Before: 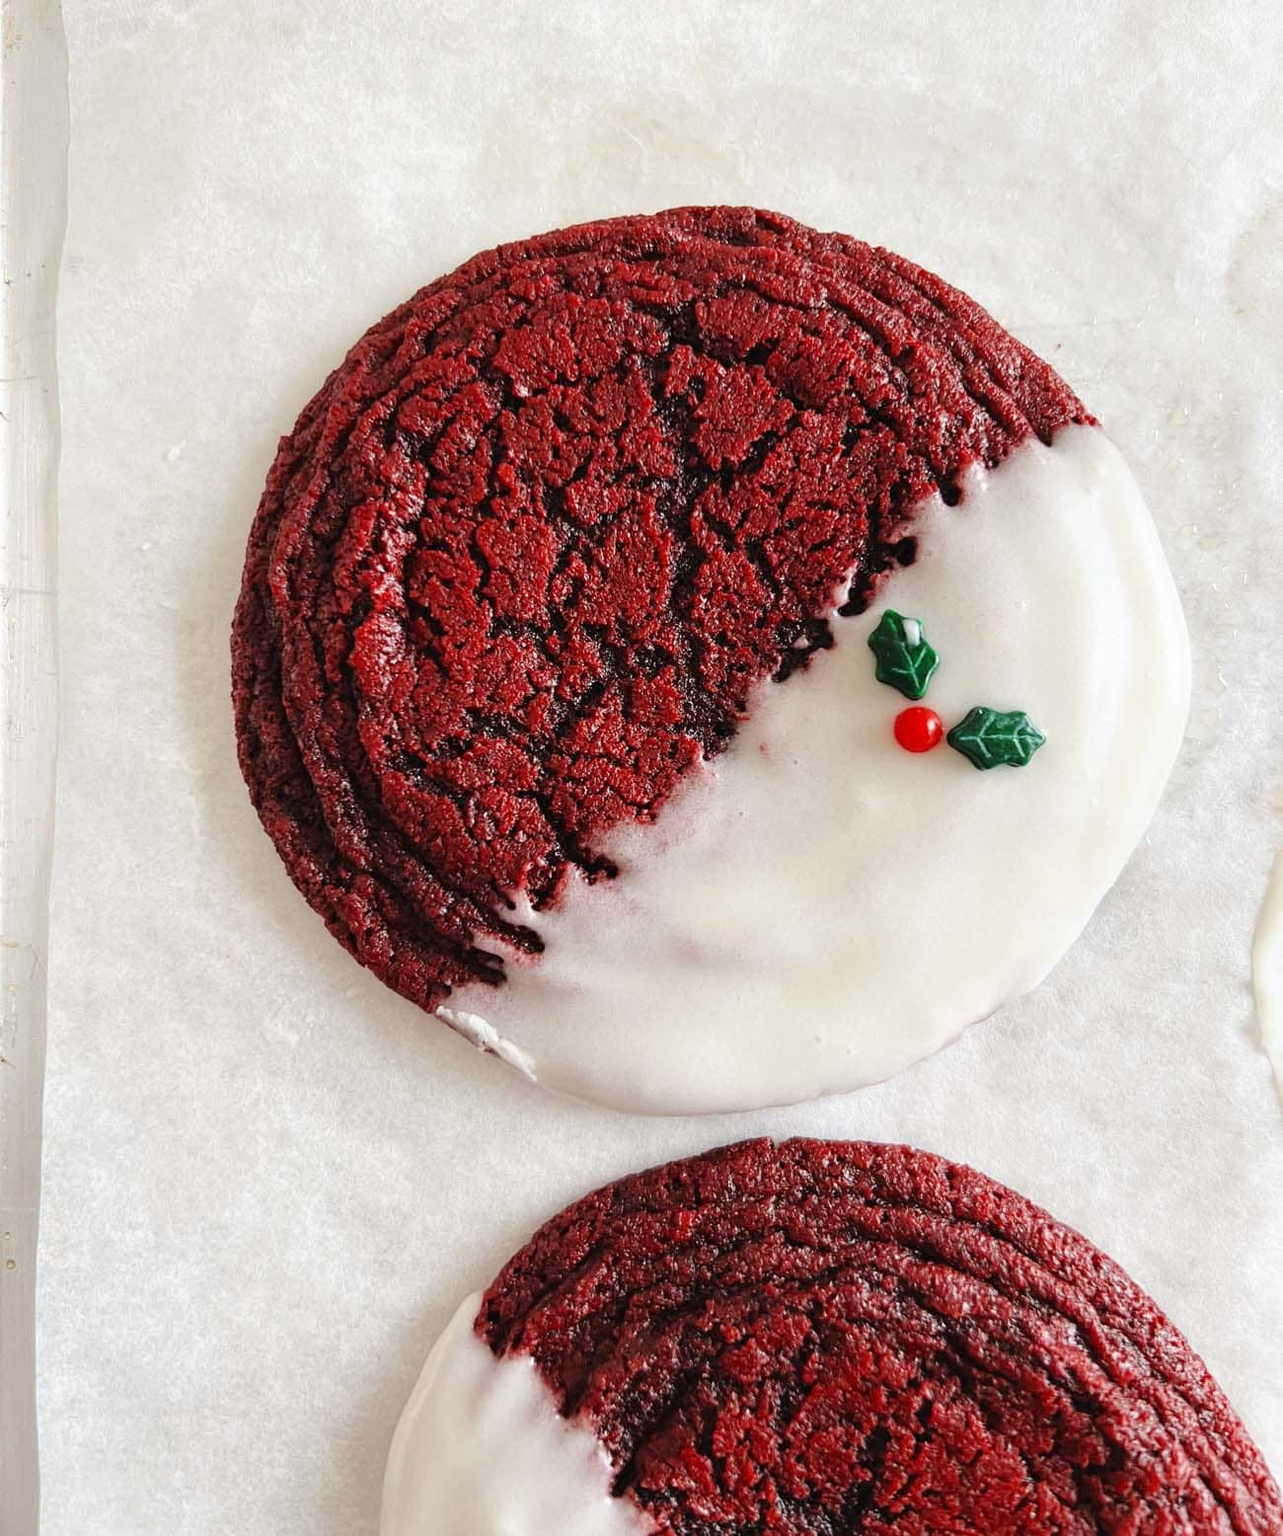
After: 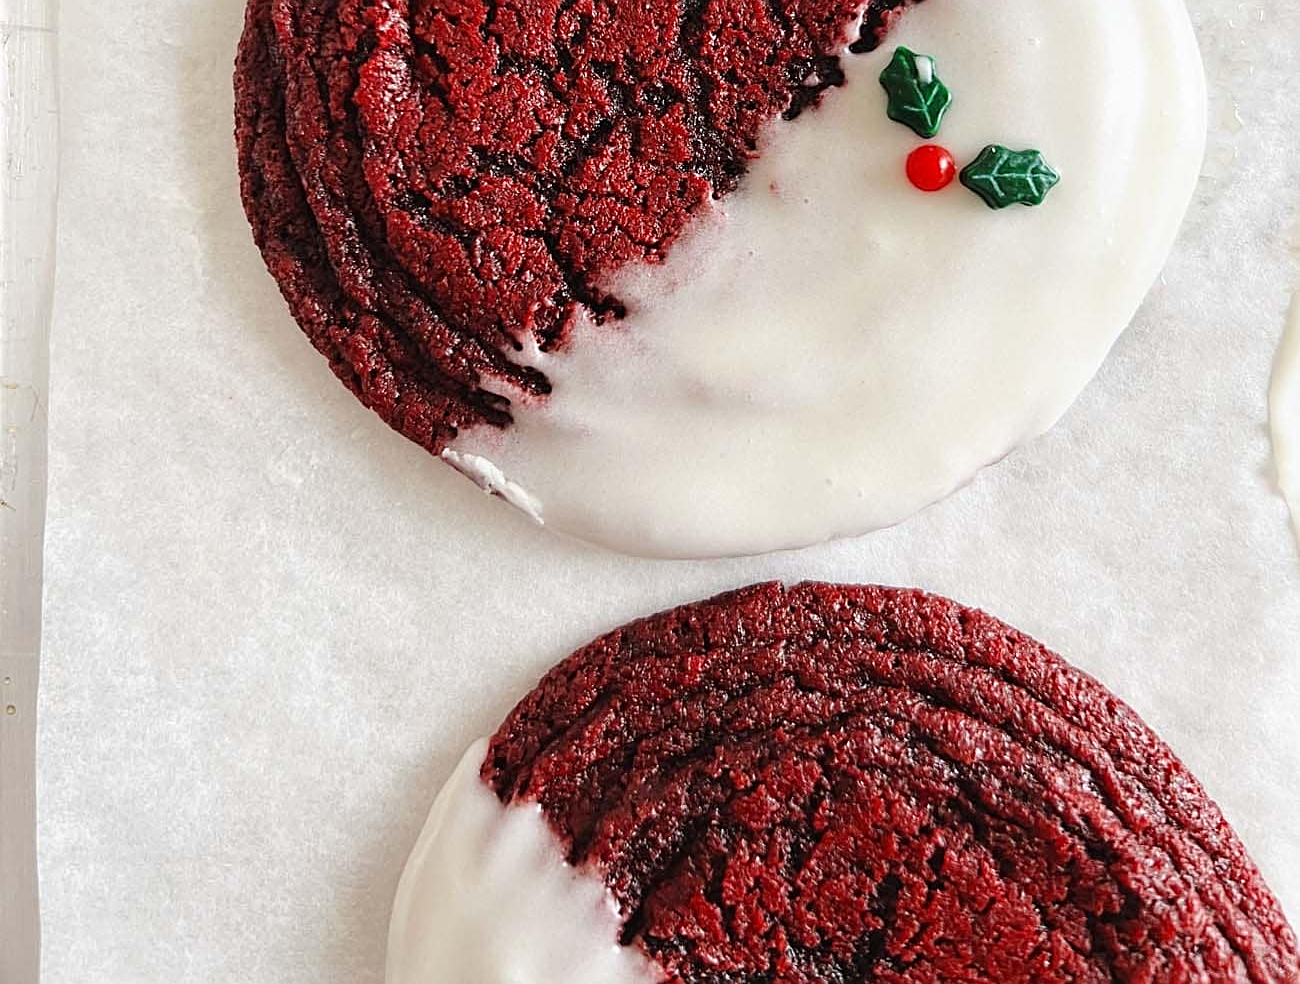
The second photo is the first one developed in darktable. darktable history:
sharpen: on, module defaults
crop and rotate: top 36.751%
